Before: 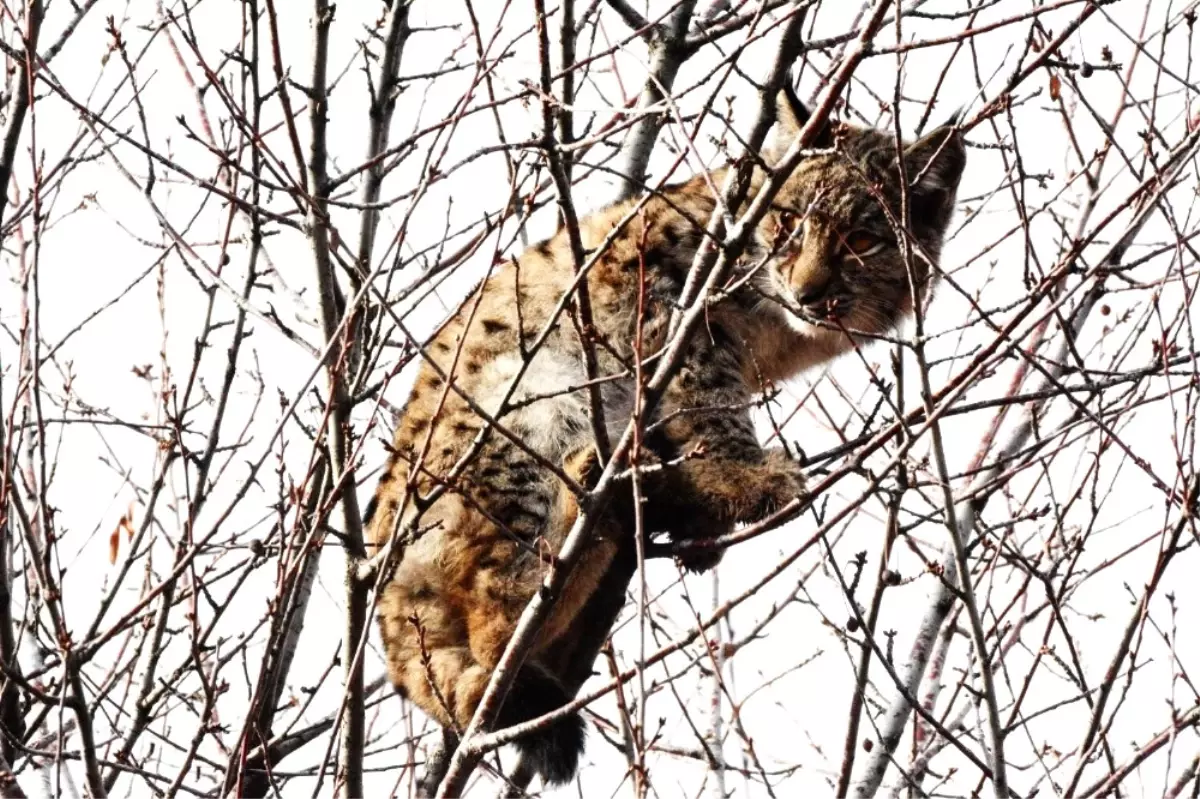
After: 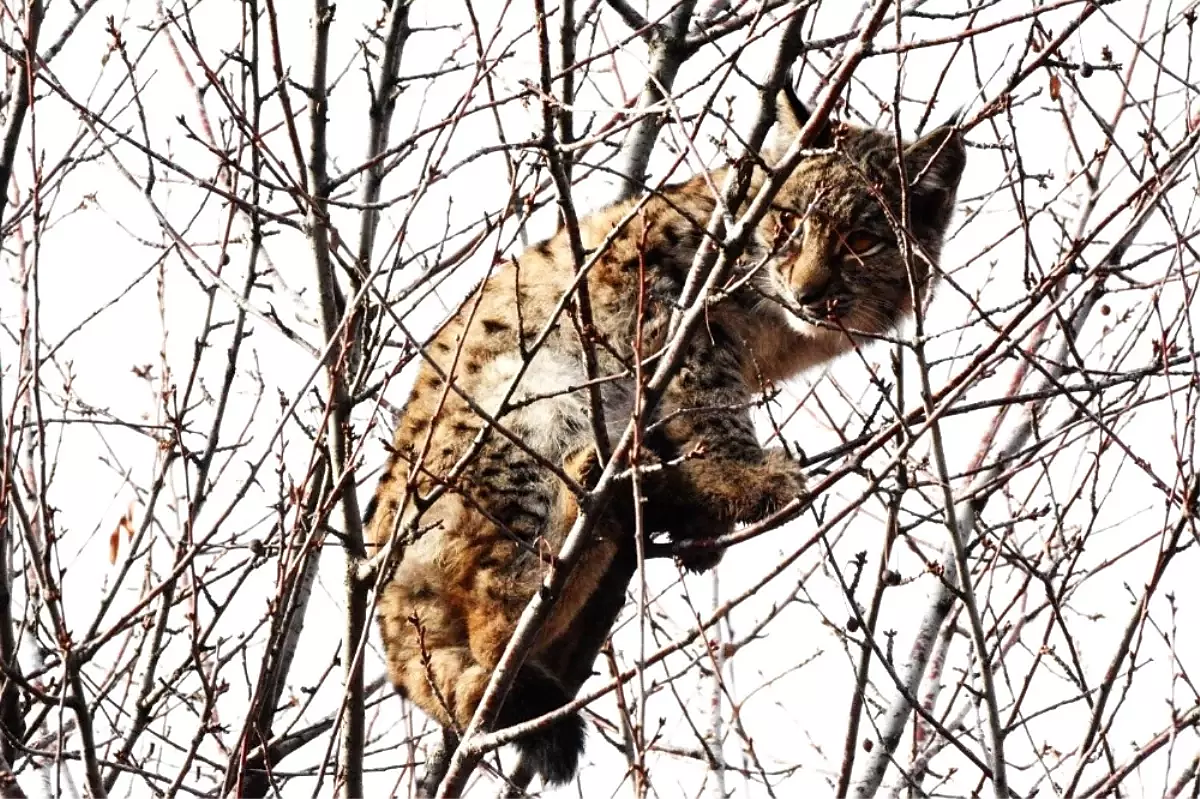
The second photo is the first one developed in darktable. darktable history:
sharpen: radius 0.991
